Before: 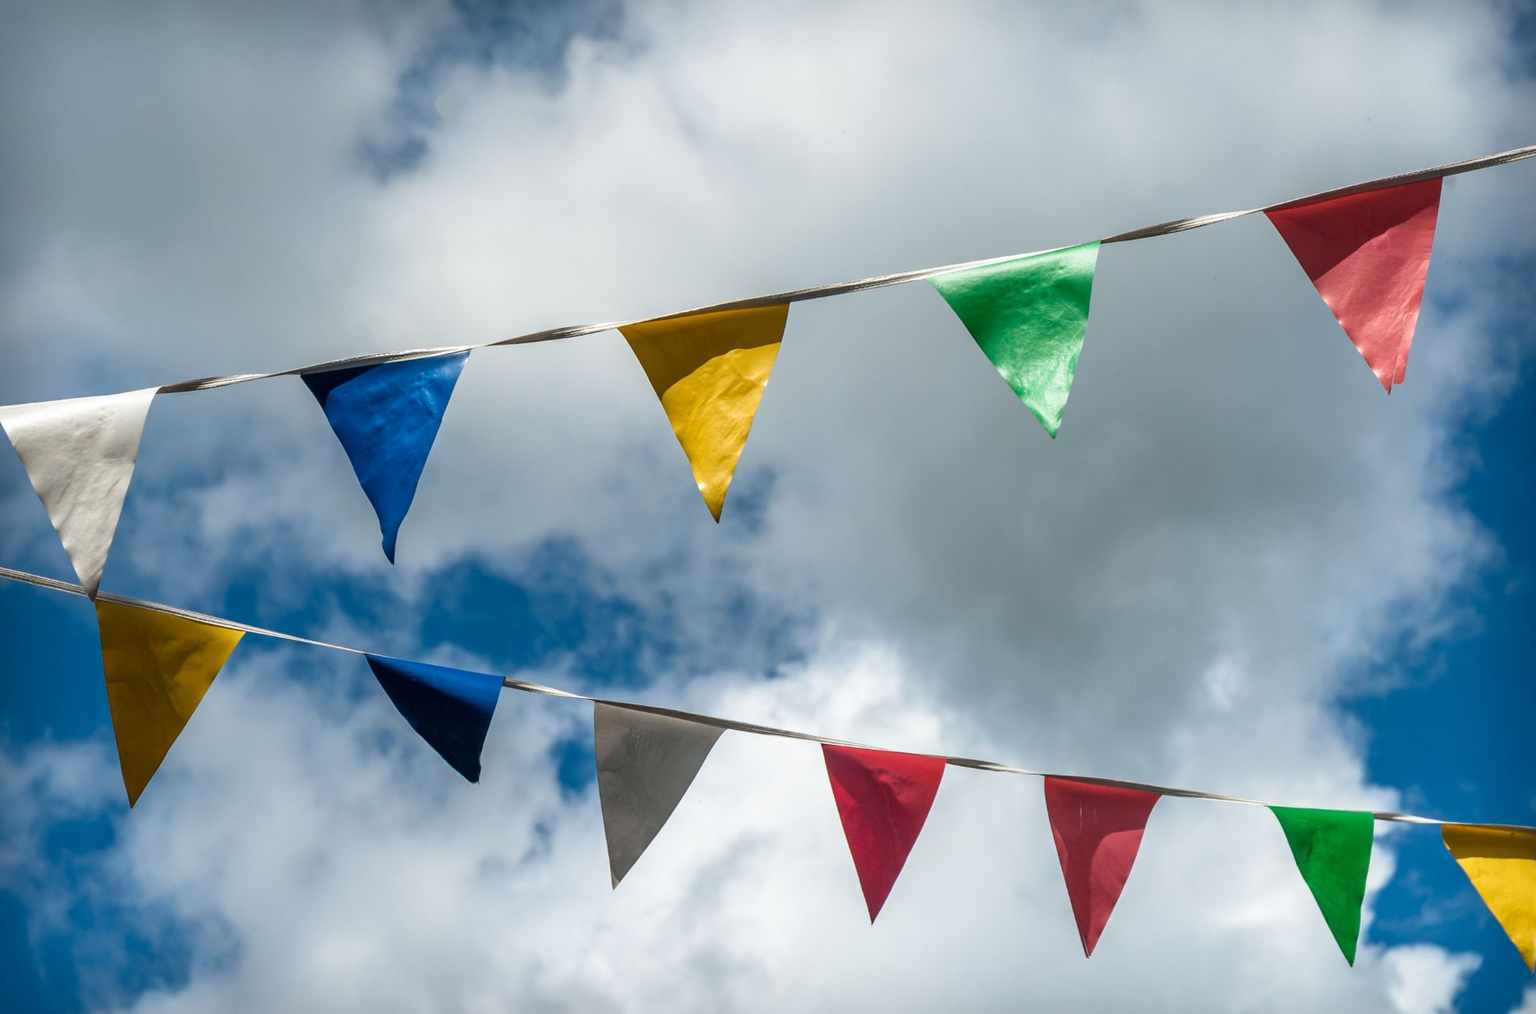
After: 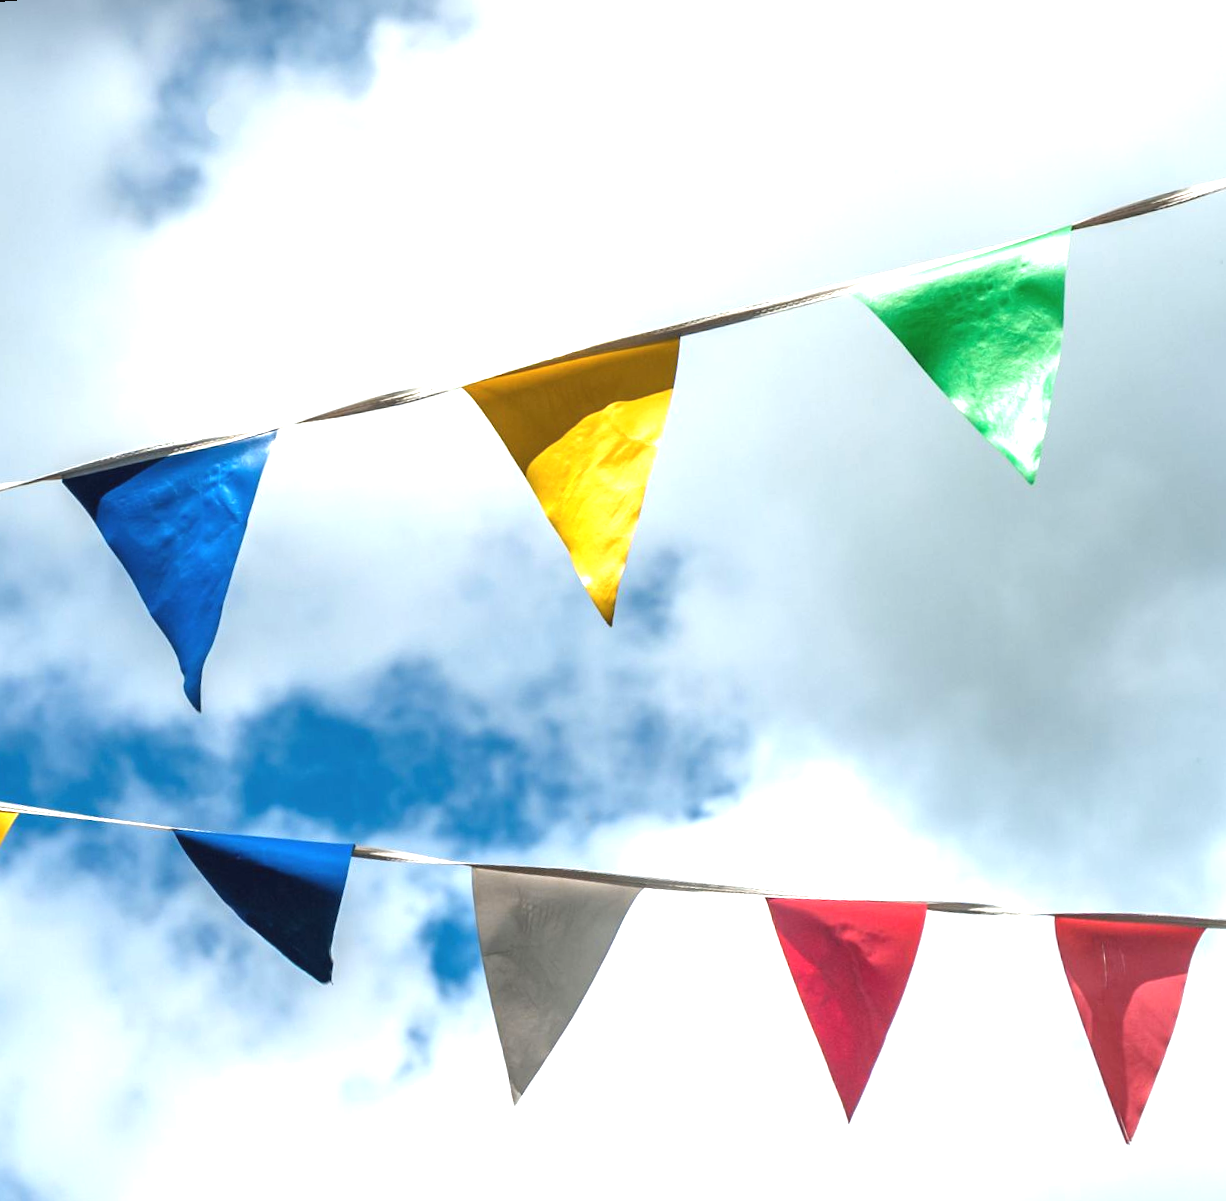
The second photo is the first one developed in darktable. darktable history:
rotate and perspective: rotation -4.57°, crop left 0.054, crop right 0.944, crop top 0.087, crop bottom 0.914
exposure: black level correction -0.002, exposure 1.115 EV, compensate highlight preservation false
crop and rotate: left 13.537%, right 19.796%
